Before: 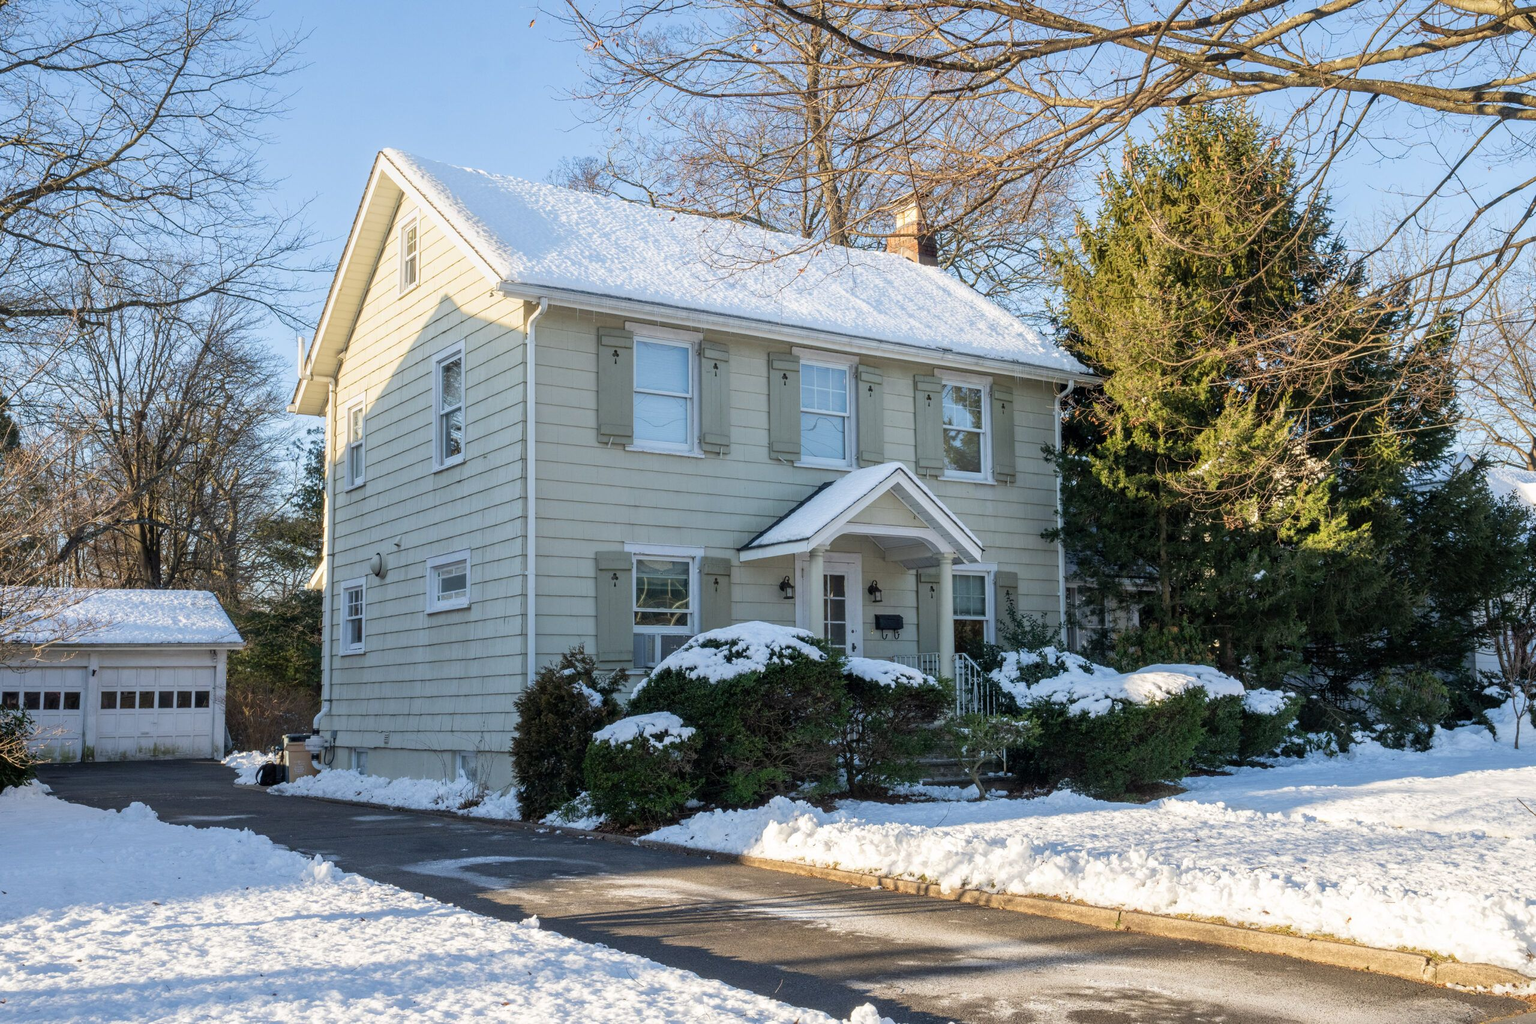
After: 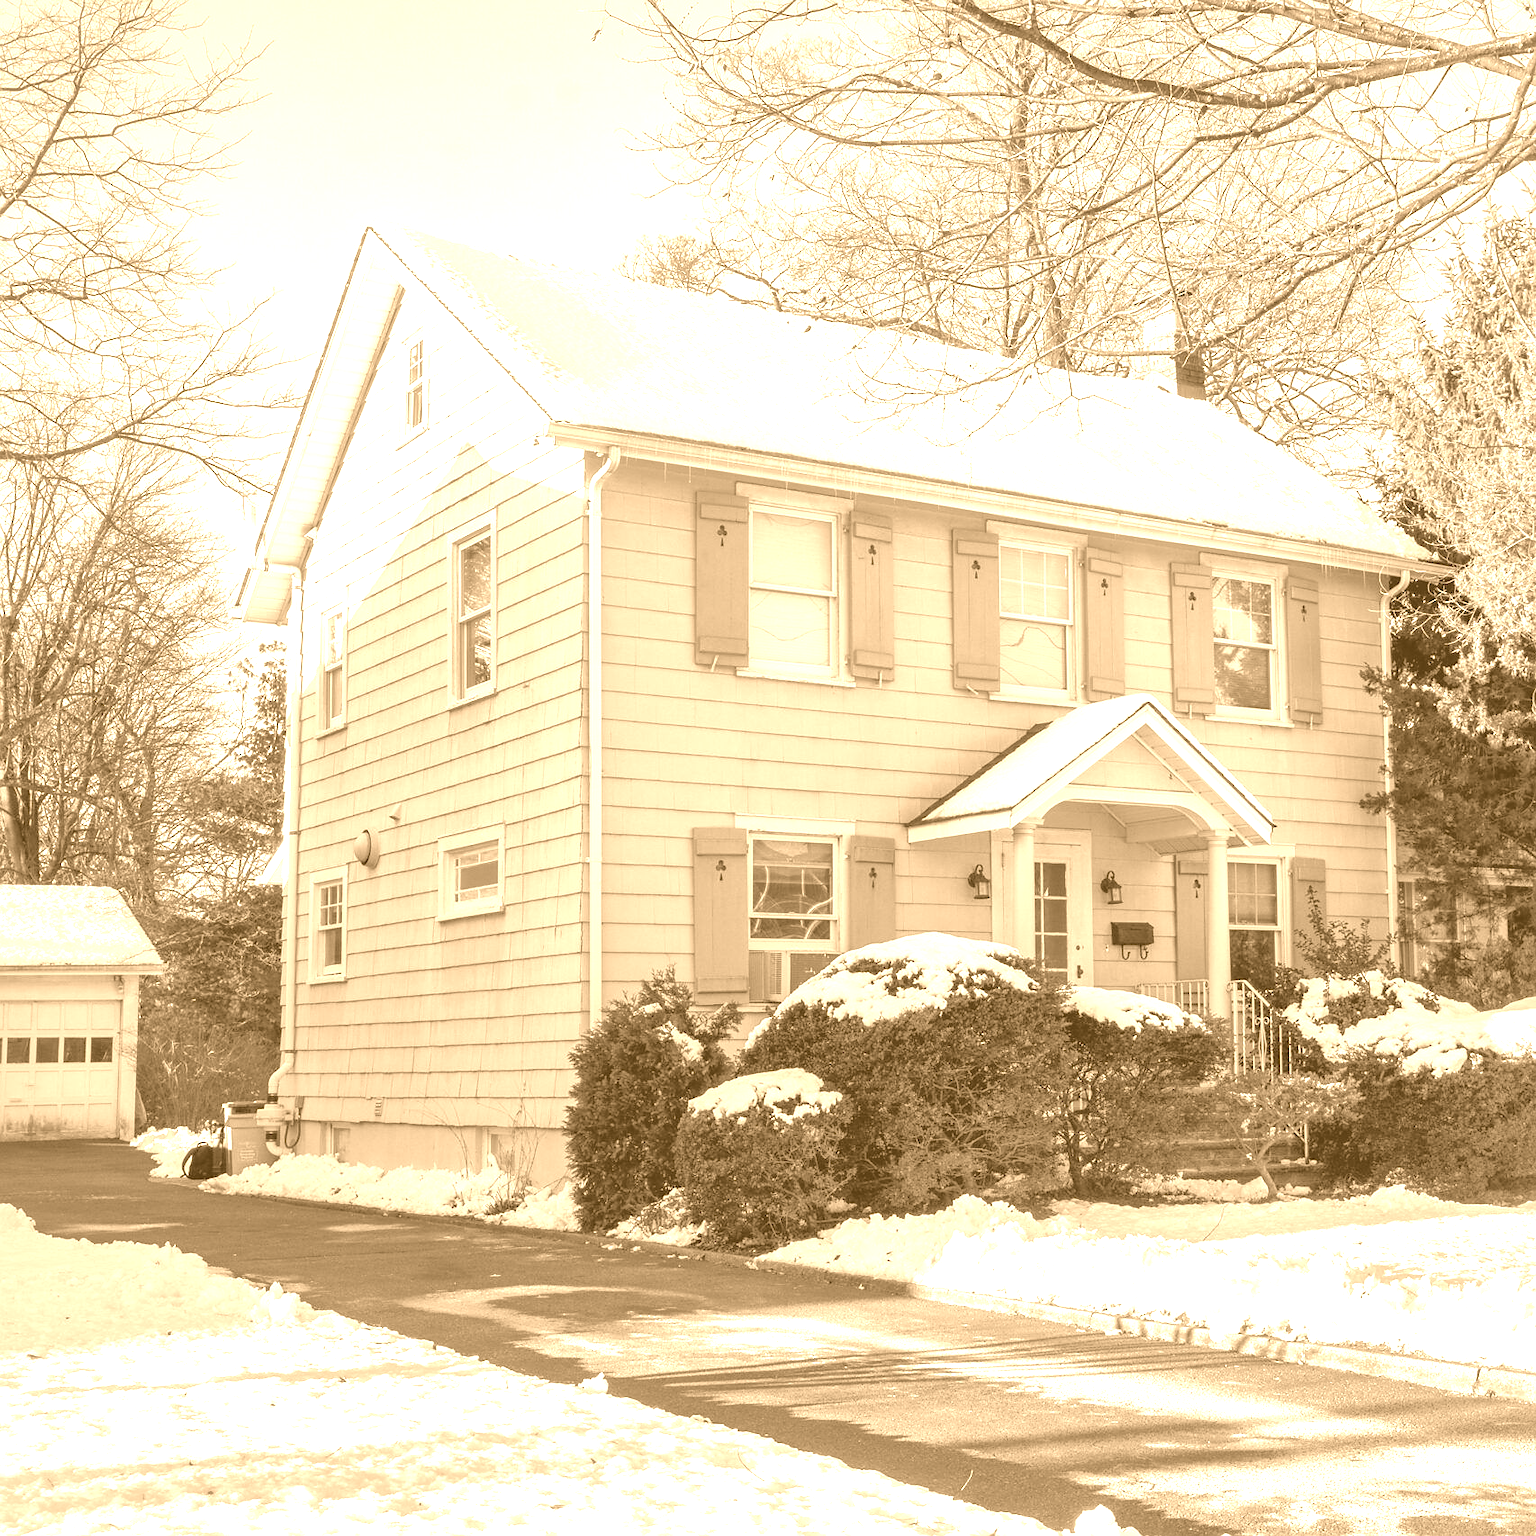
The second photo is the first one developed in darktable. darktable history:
exposure: black level correction 0, exposure 0.7 EV, compensate exposure bias true, compensate highlight preservation false
shadows and highlights: on, module defaults
colorize: hue 28.8°, source mix 100%
crop and rotate: left 8.786%, right 24.548%
sharpen: radius 1, threshold 1
